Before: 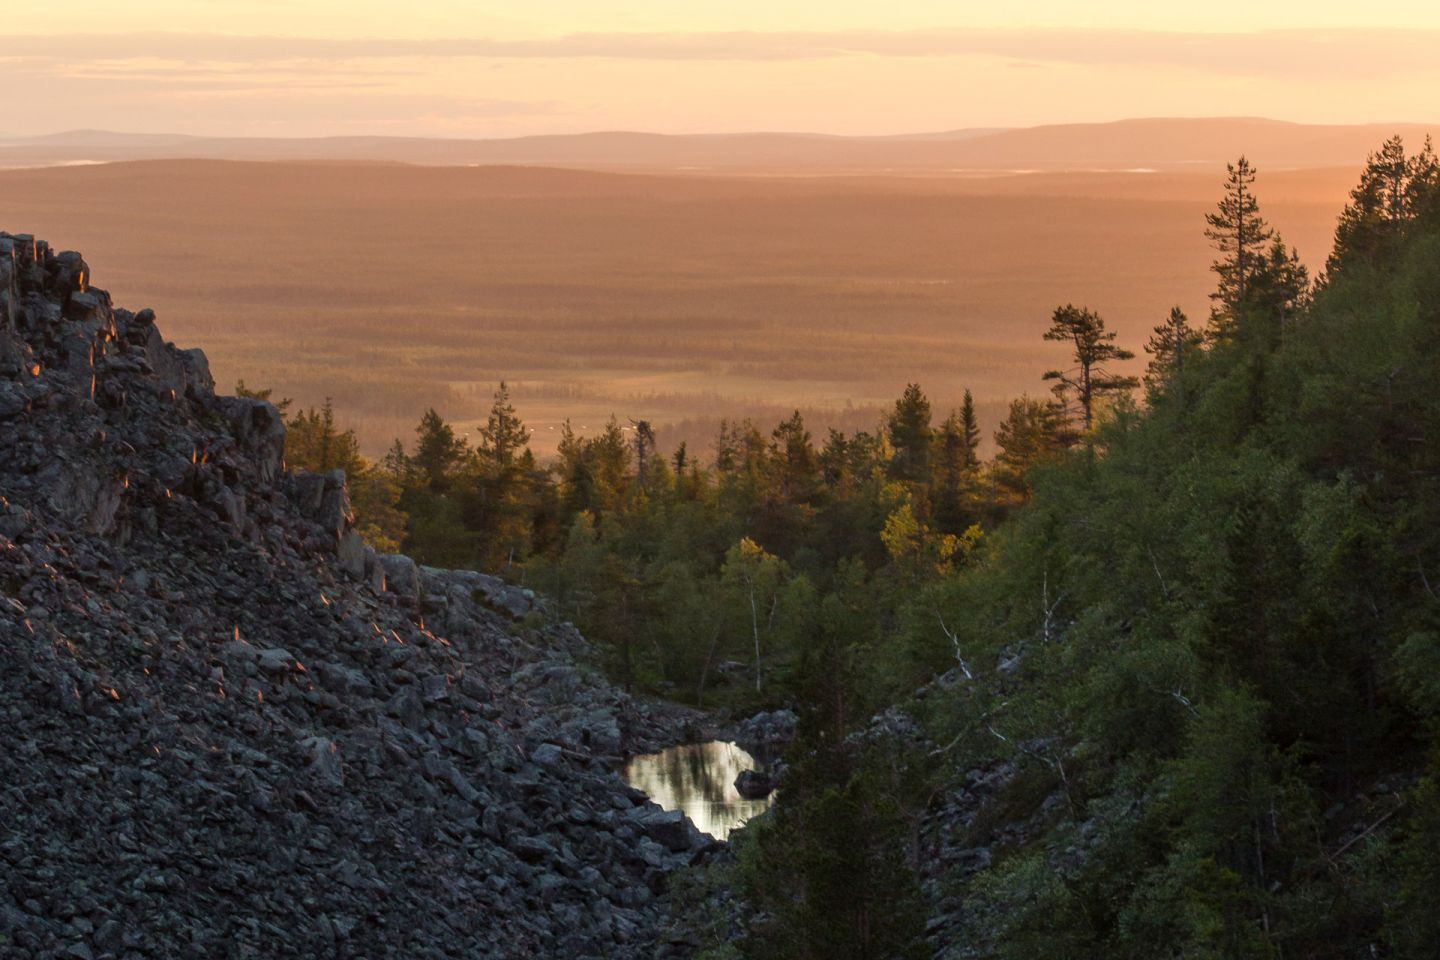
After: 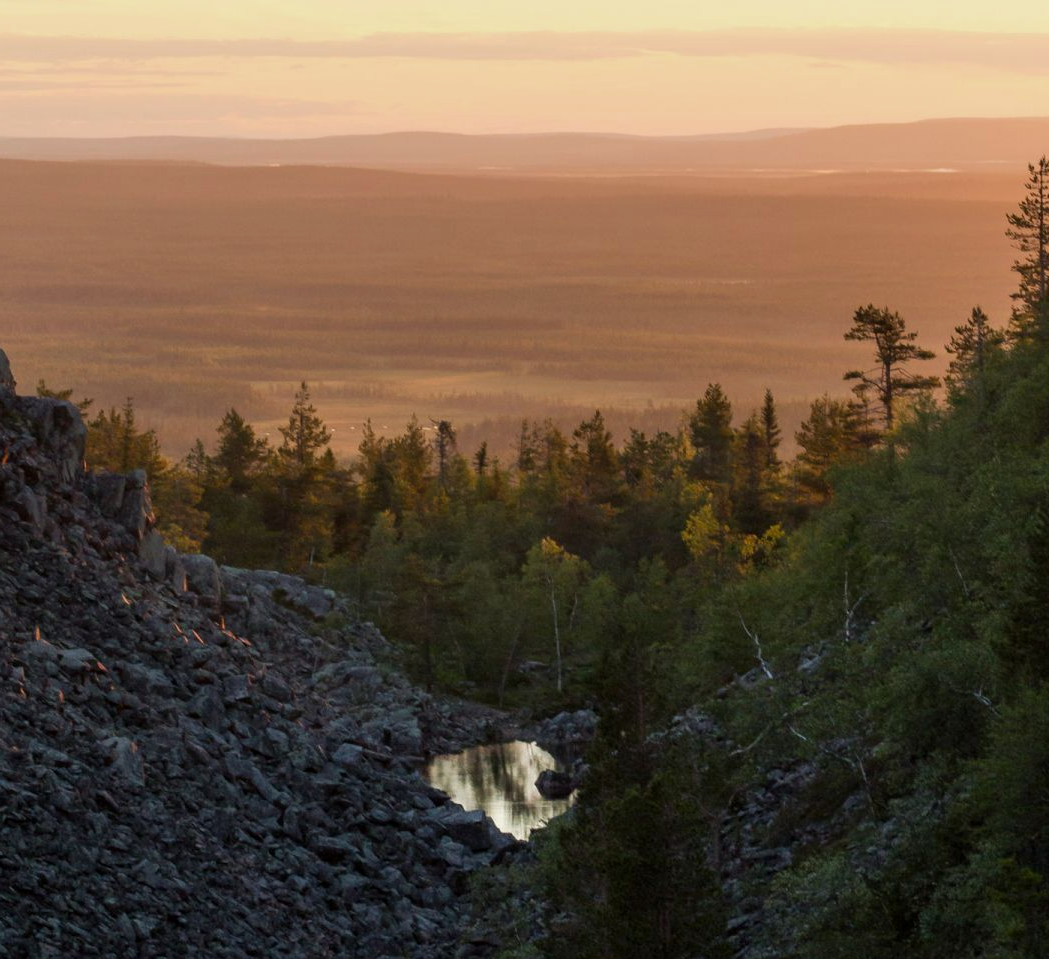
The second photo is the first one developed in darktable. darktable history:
crop: left 13.82%, top 0%, right 13.289%
exposure: black level correction 0.002, exposure -0.2 EV, compensate exposure bias true, compensate highlight preservation false
